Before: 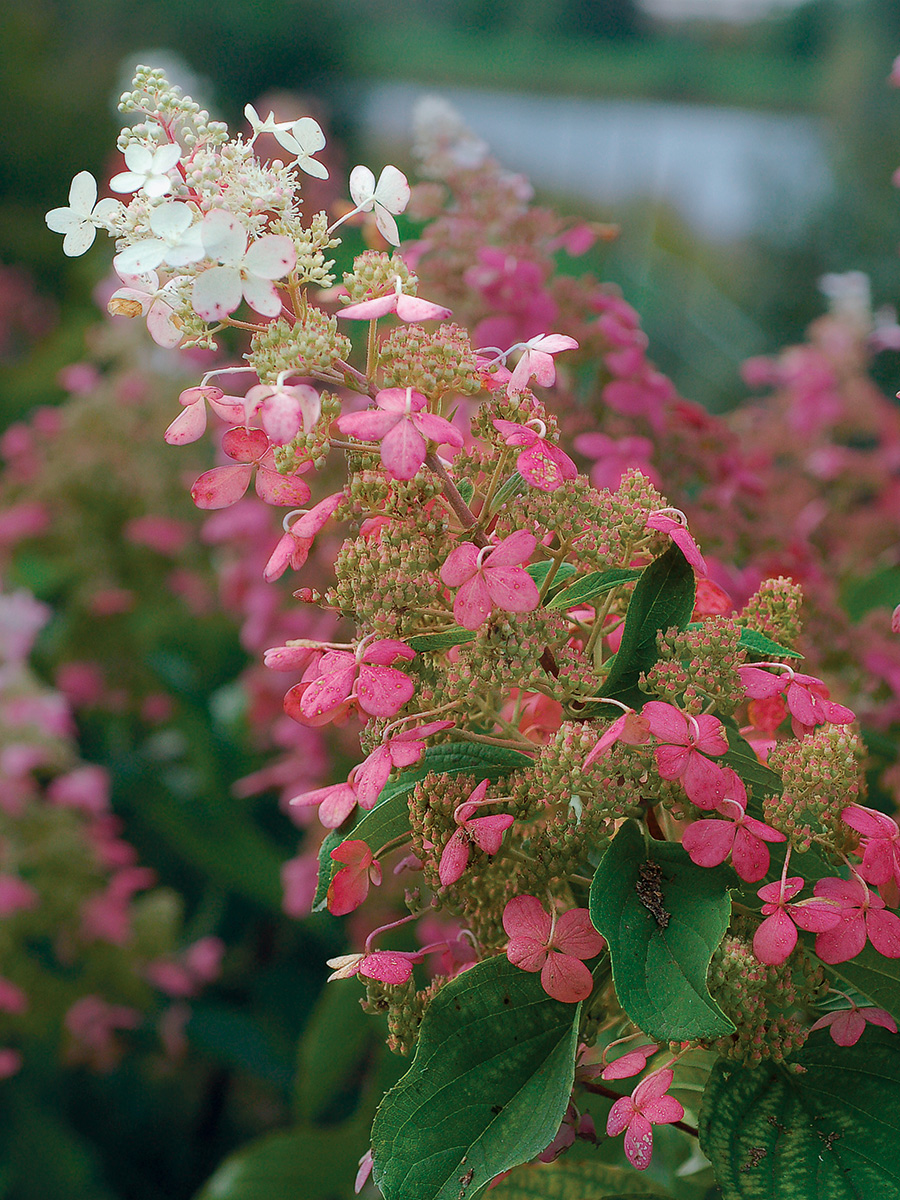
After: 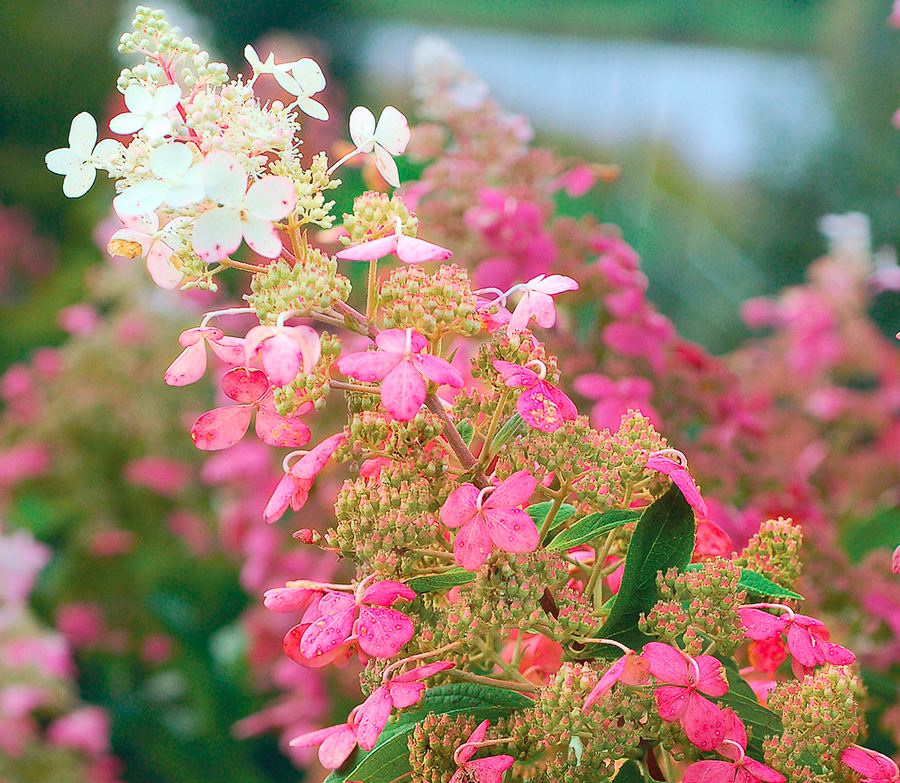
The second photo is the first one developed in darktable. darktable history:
contrast brightness saturation: contrast 0.239, brightness 0.269, saturation 0.382
crop and rotate: top 4.95%, bottom 29.783%
